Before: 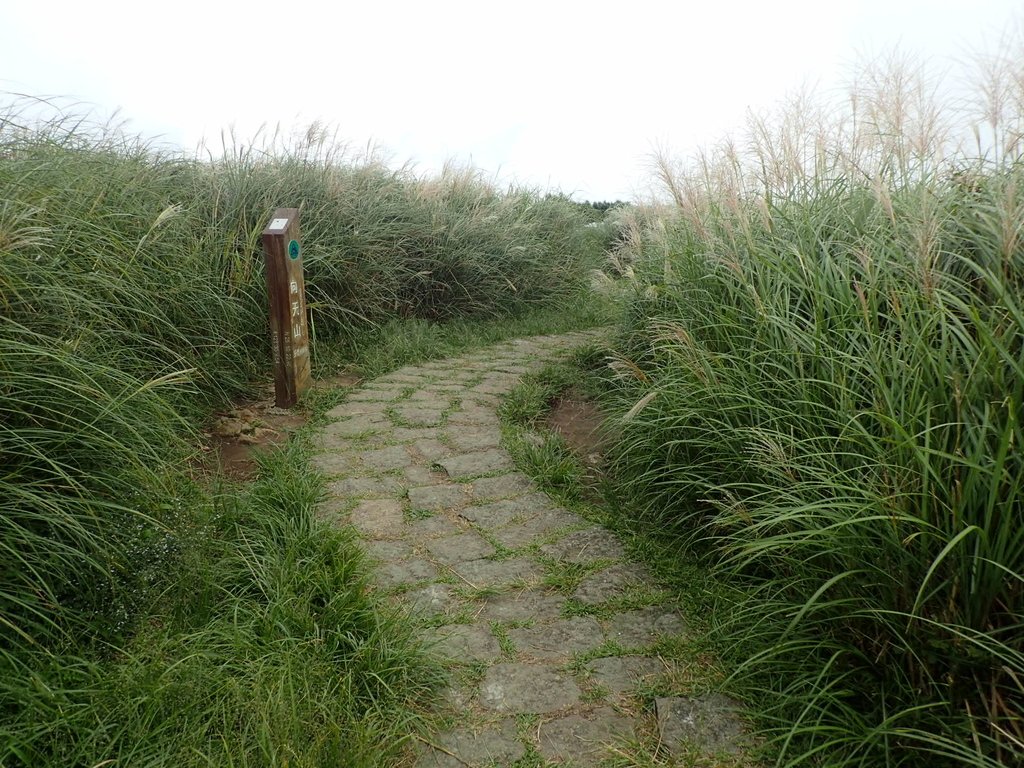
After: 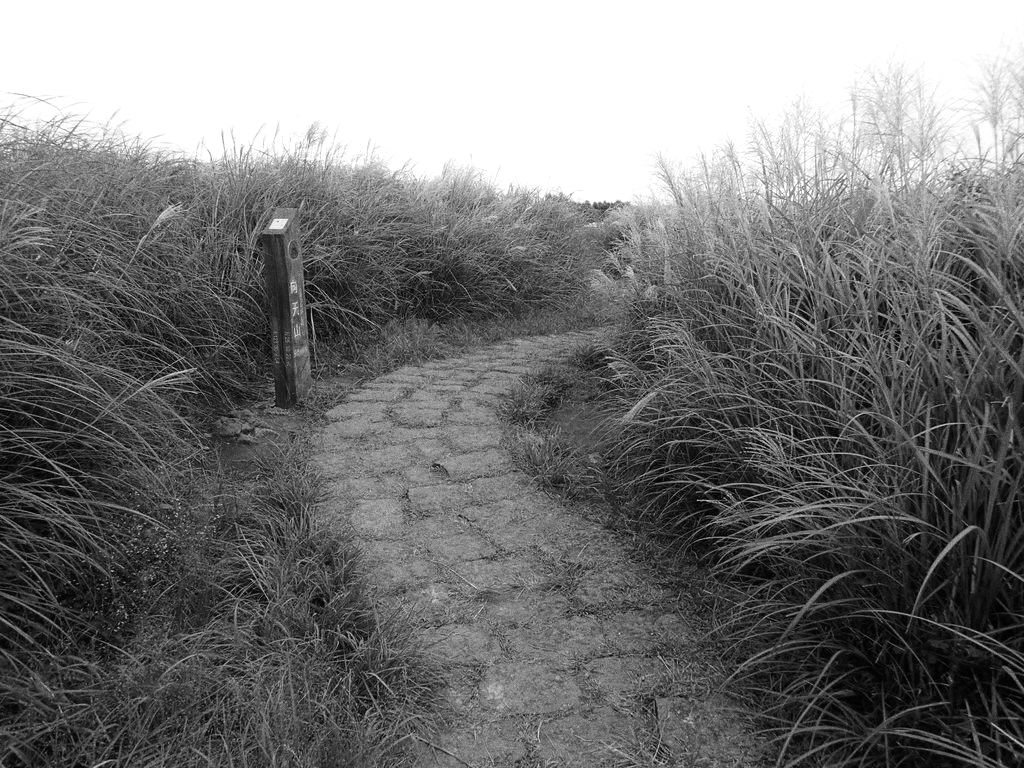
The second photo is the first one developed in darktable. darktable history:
grain: coarseness 9.61 ISO, strength 35.62%
monochrome: a -3.63, b -0.465
color balance: contrast 6.48%, output saturation 113.3%
